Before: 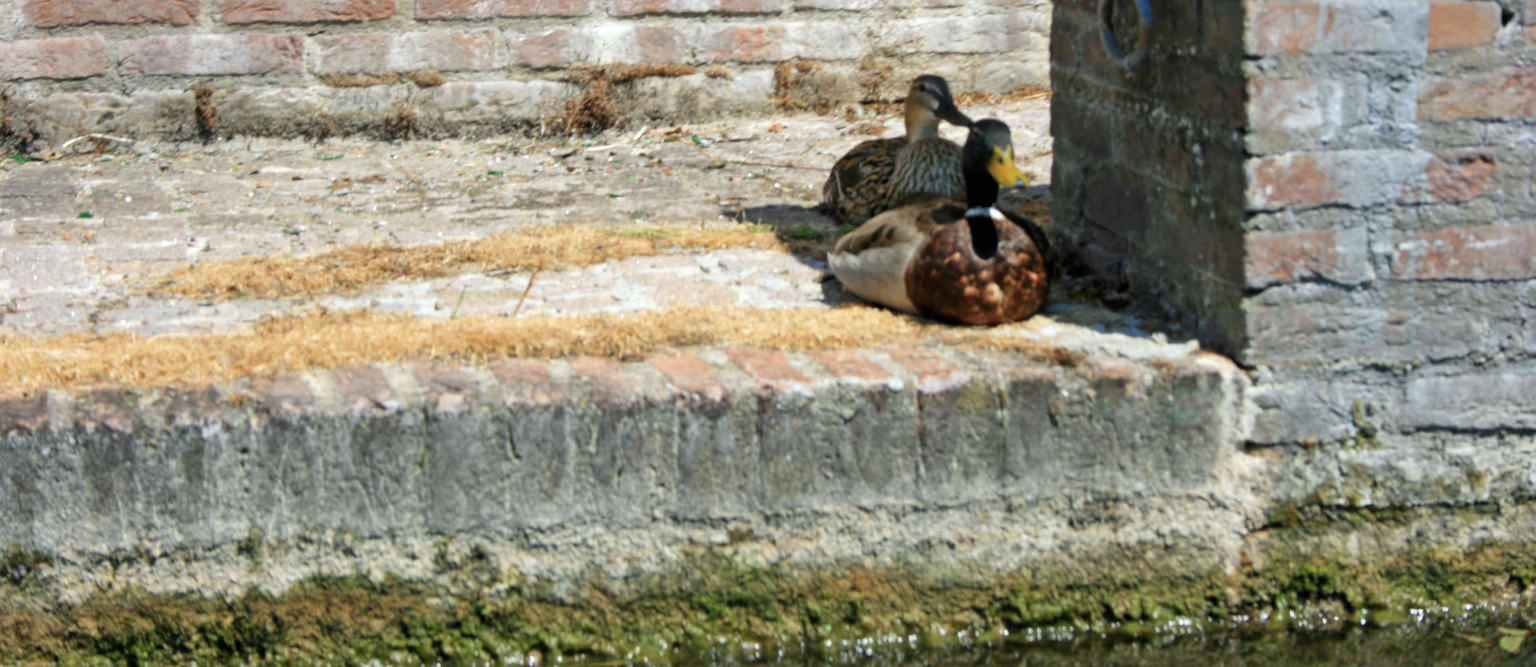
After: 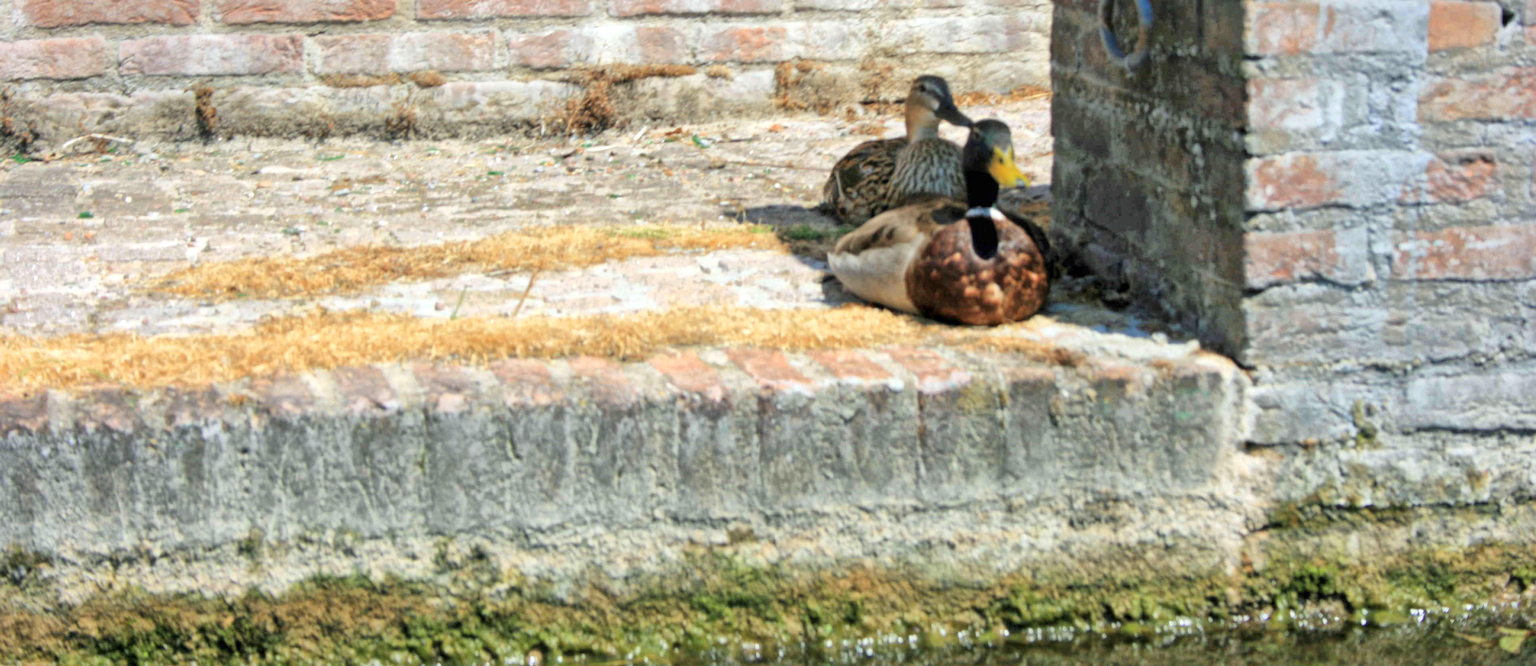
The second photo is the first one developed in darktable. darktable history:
global tonemap: drago (1, 100), detail 1
exposure: exposure 0.74 EV, compensate highlight preservation false
